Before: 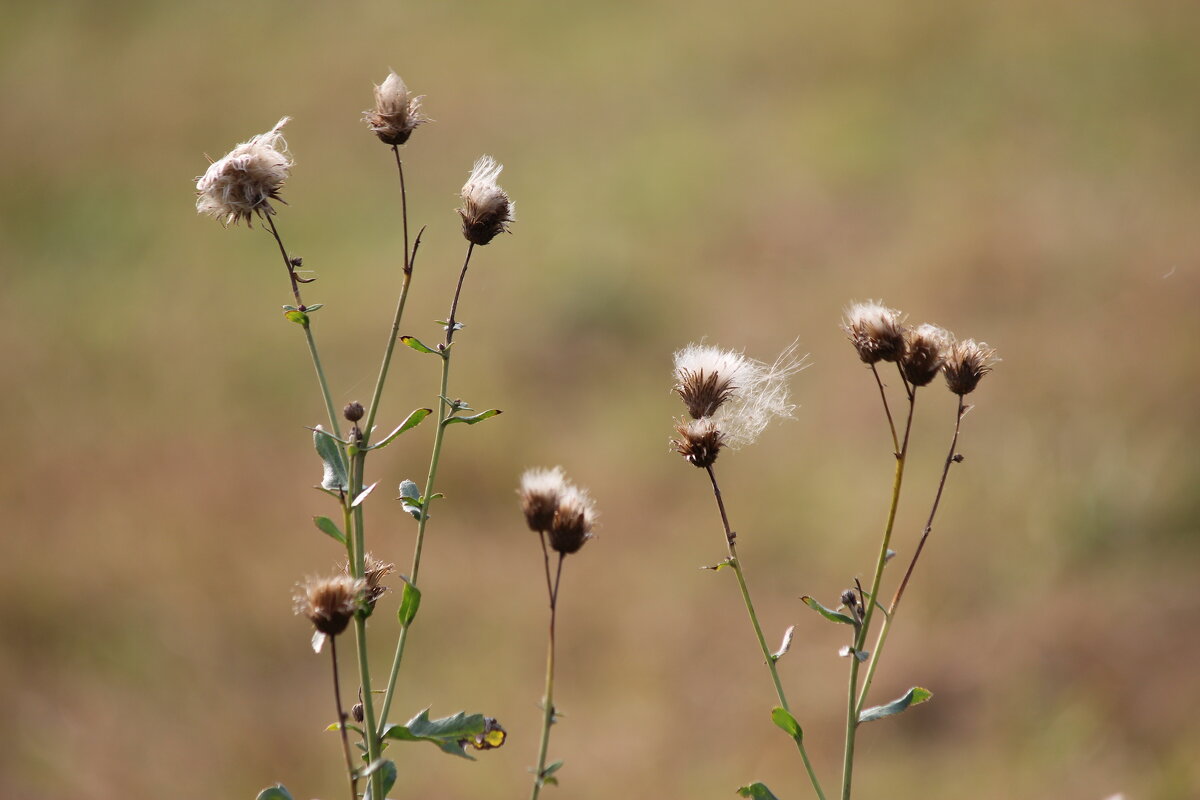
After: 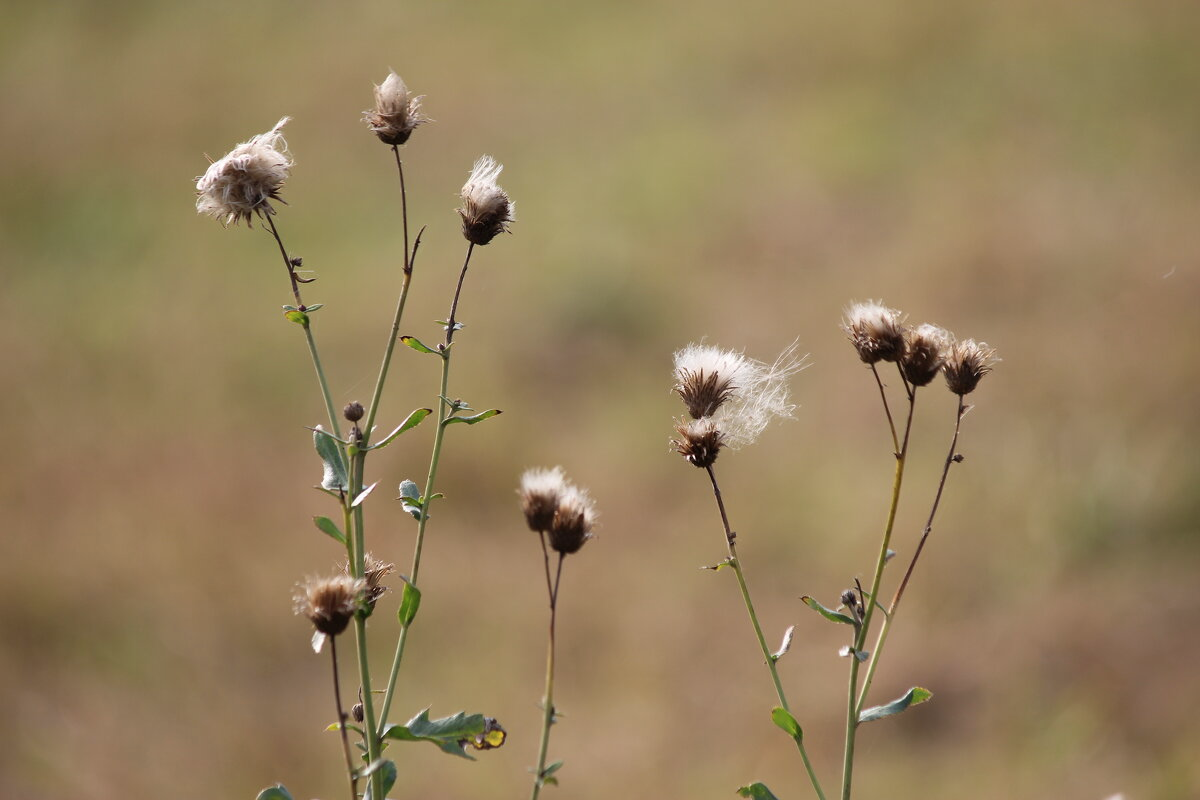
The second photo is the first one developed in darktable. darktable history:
color zones: curves: ch1 [(0, 0.469) (0.001, 0.469) (0.12, 0.446) (0.248, 0.469) (0.5, 0.5) (0.748, 0.5) (0.999, 0.469) (1, 0.469)], process mode strong
